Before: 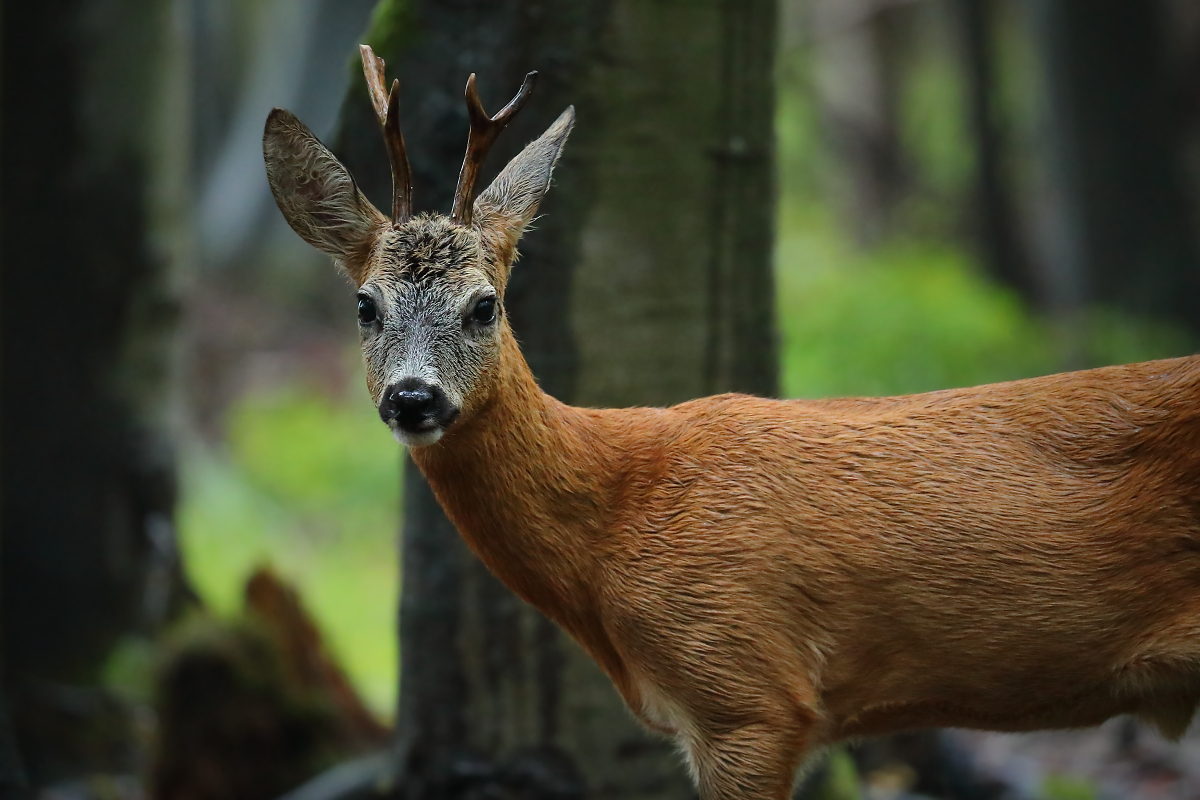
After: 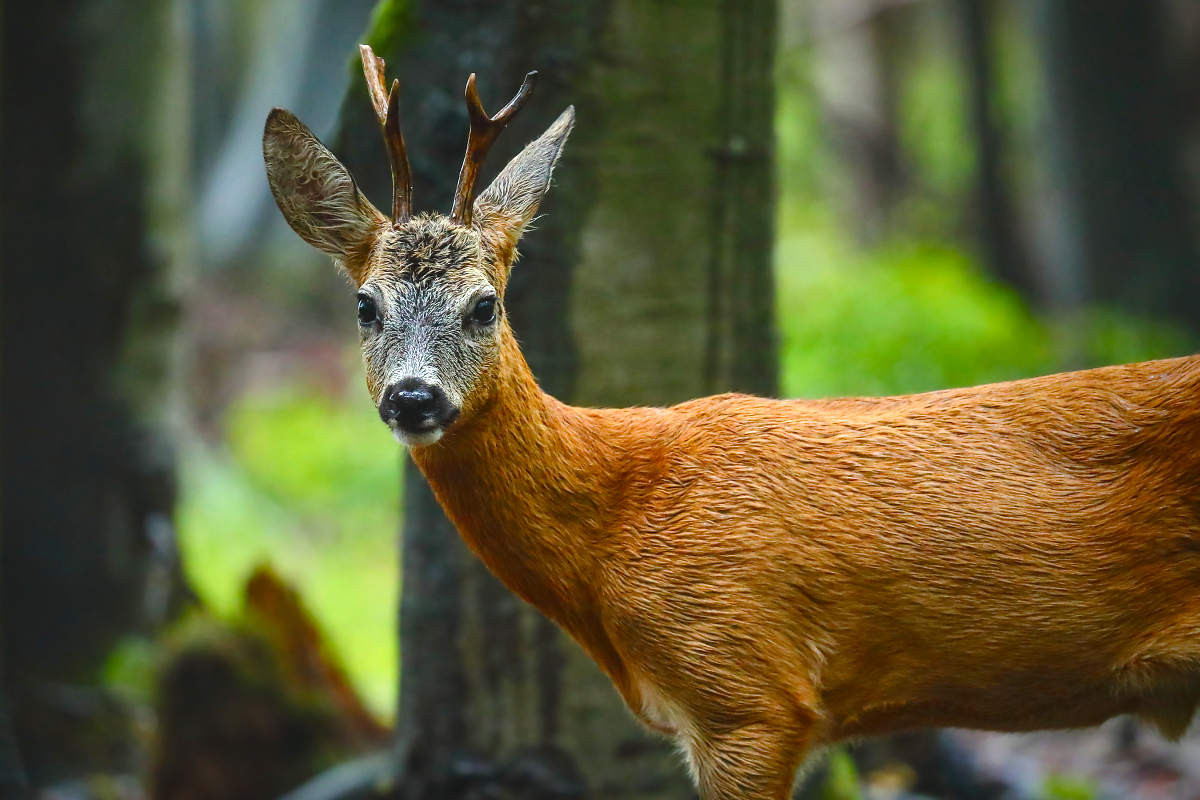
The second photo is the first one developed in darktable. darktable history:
color balance rgb: global offset › luminance 0.729%, perceptual saturation grading › global saturation 34.533%, perceptual saturation grading › highlights -25.638%, perceptual saturation grading › shadows 49.78%
local contrast: on, module defaults
exposure: exposure 0.607 EV, compensate highlight preservation false
